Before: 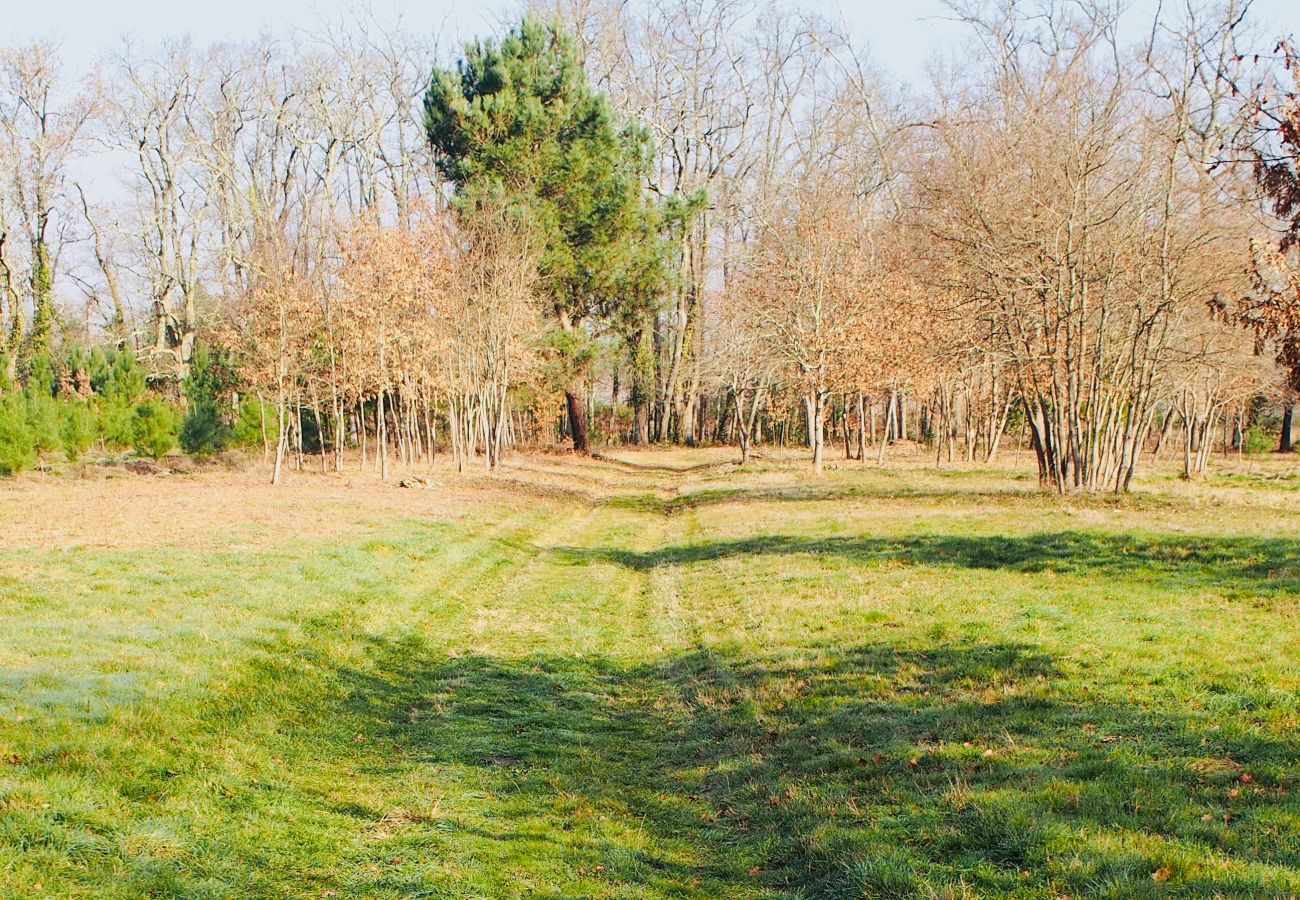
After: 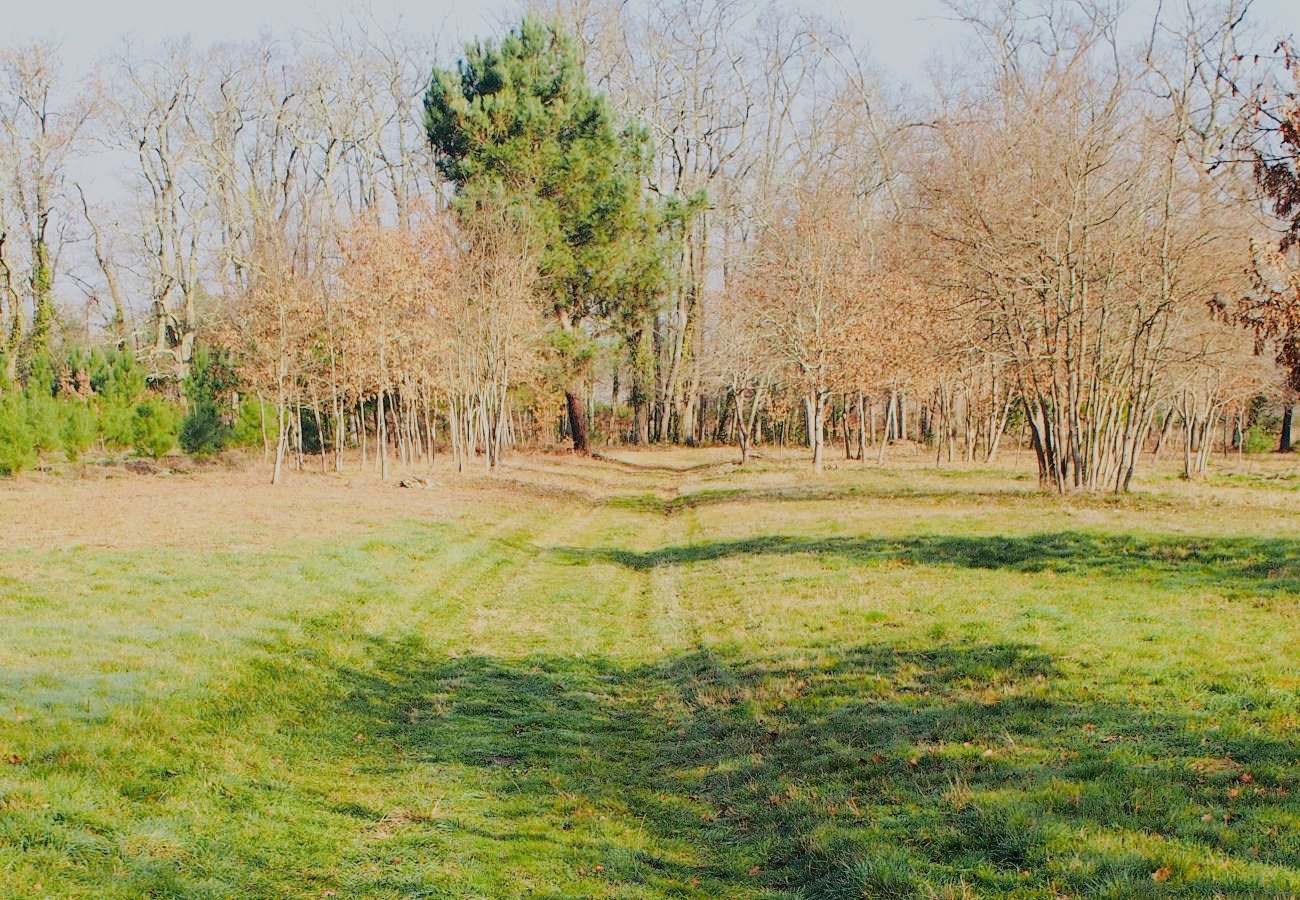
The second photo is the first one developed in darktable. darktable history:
filmic rgb: black relative exposure -16 EV, white relative exposure 4.04 EV, threshold 5.99 EV, target black luminance 0%, hardness 7.57, latitude 72.92%, contrast 0.898, highlights saturation mix 10.56%, shadows ↔ highlights balance -0.377%, enable highlight reconstruction true
